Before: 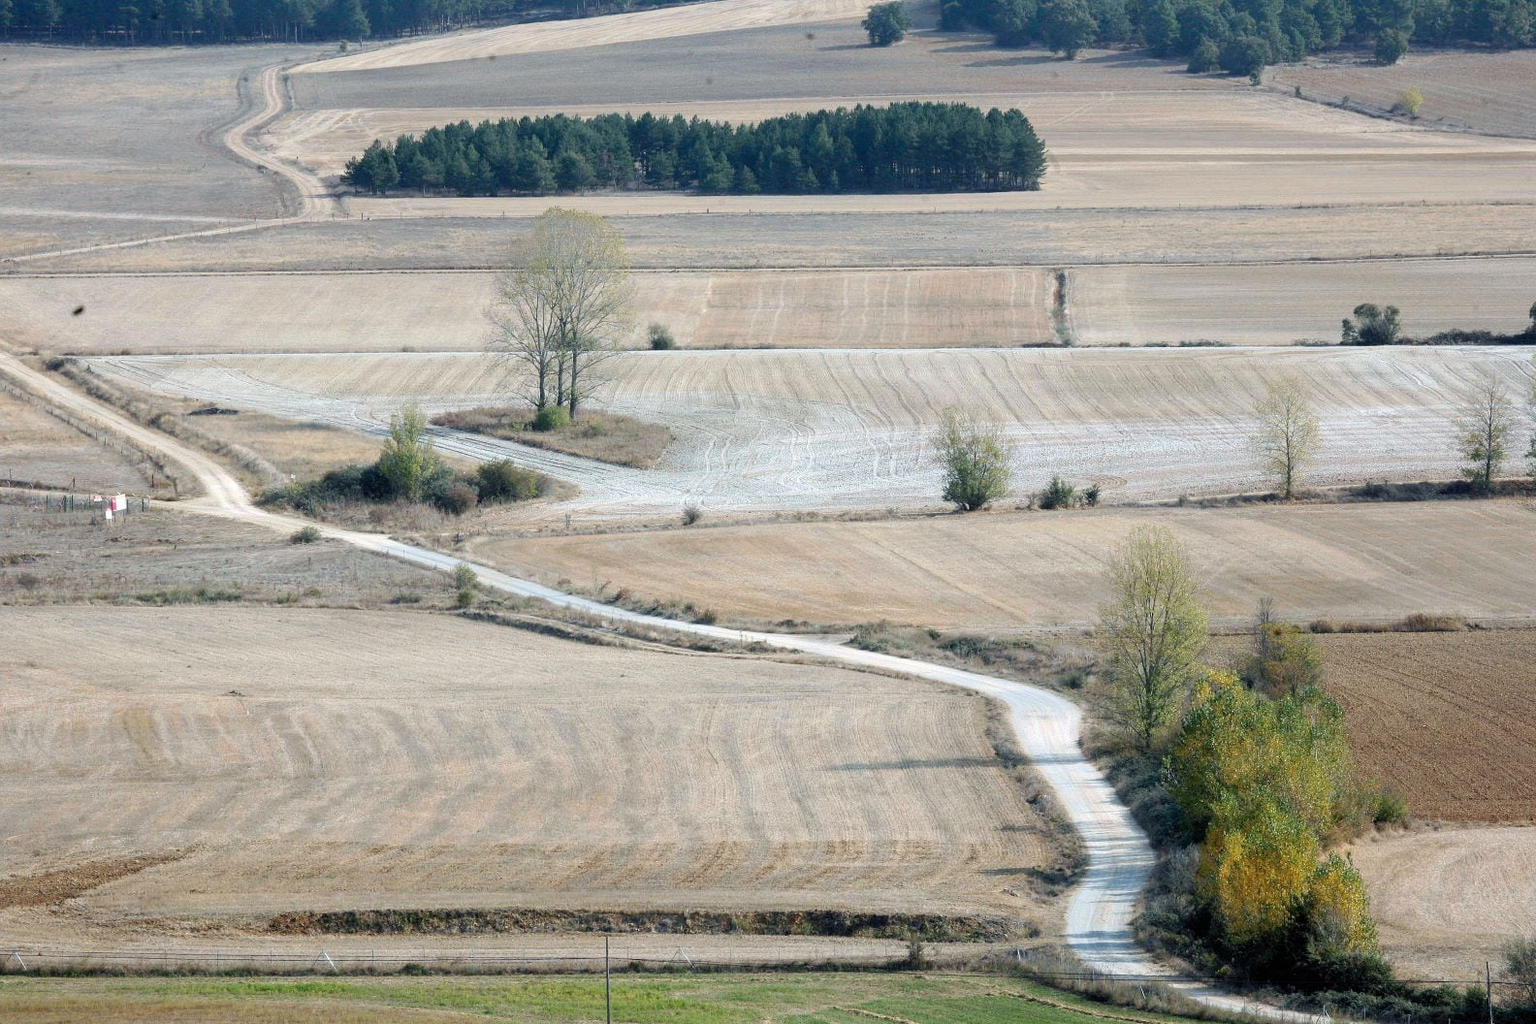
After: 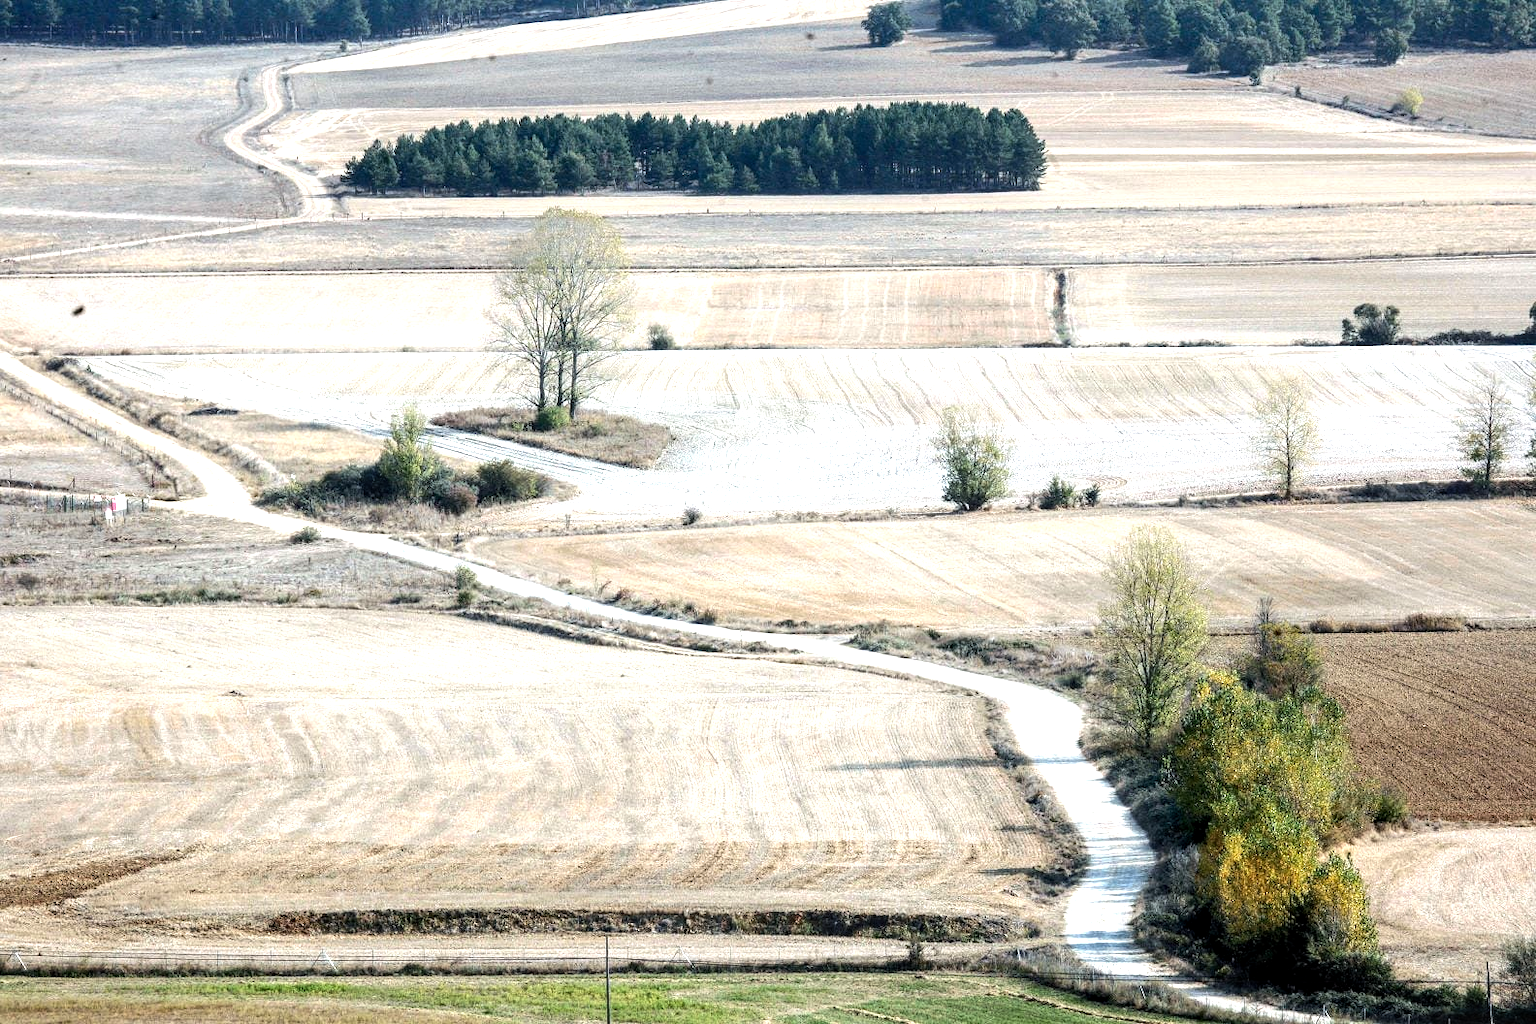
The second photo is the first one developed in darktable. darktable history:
tone equalizer: -8 EV -1.08 EV, -7 EV -1.01 EV, -6 EV -0.867 EV, -5 EV -0.578 EV, -3 EV 0.578 EV, -2 EV 0.867 EV, -1 EV 1.01 EV, +0 EV 1.08 EV, edges refinement/feathering 500, mask exposure compensation -1.57 EV, preserve details no
local contrast: detail 130%
levels: levels [0, 0.478, 1]
